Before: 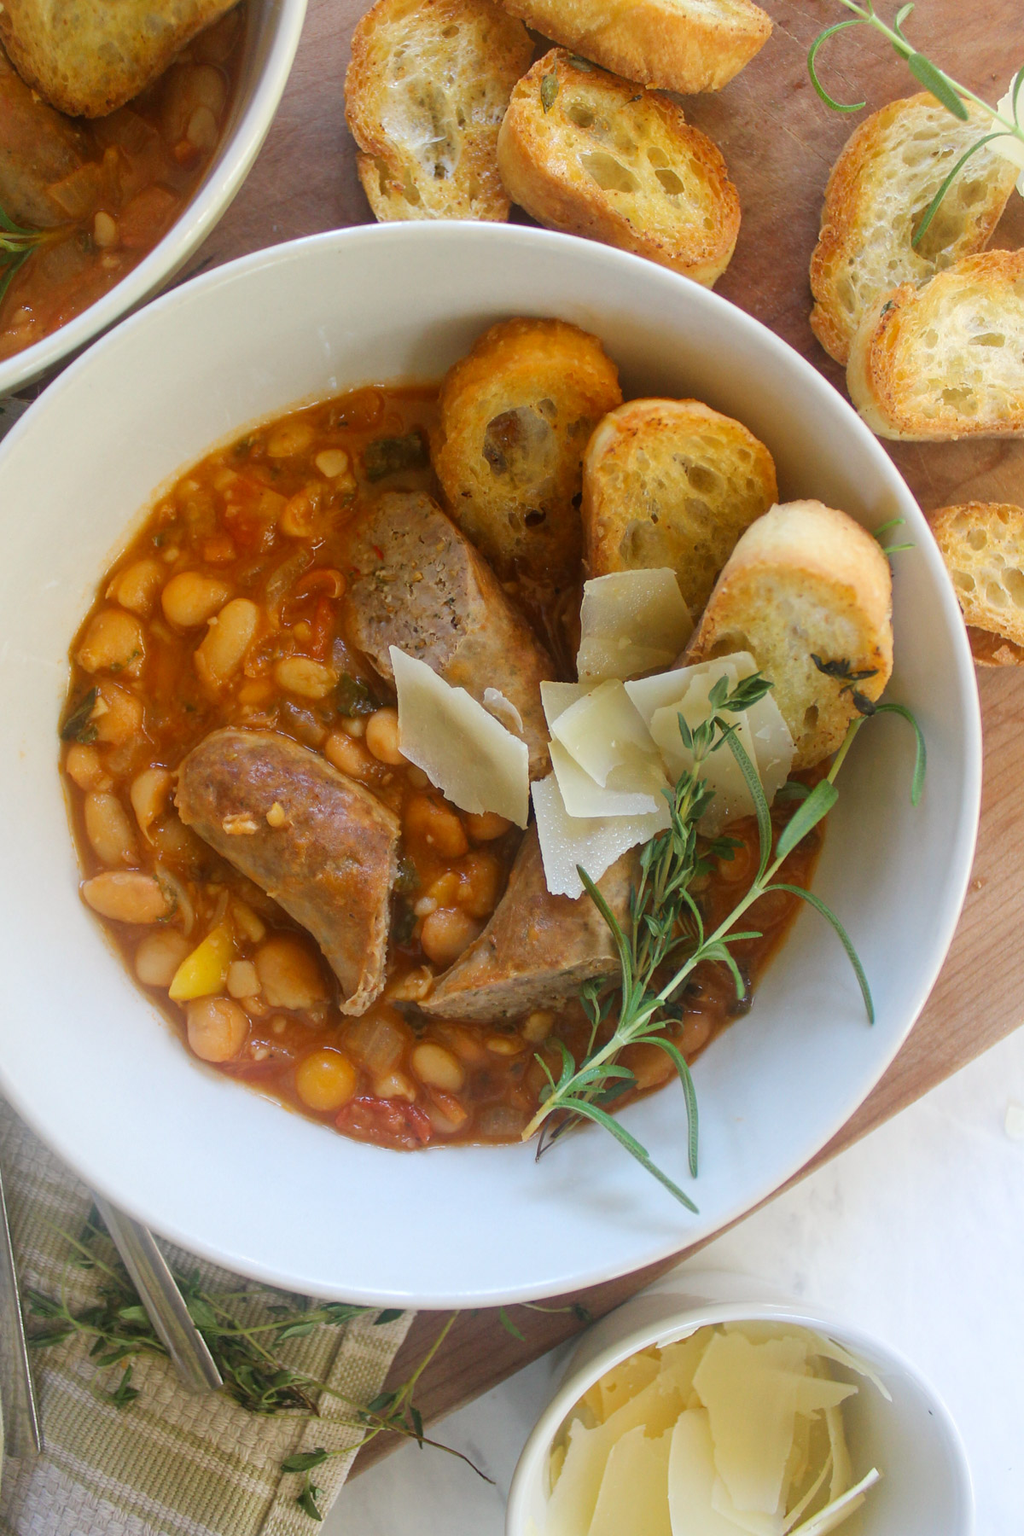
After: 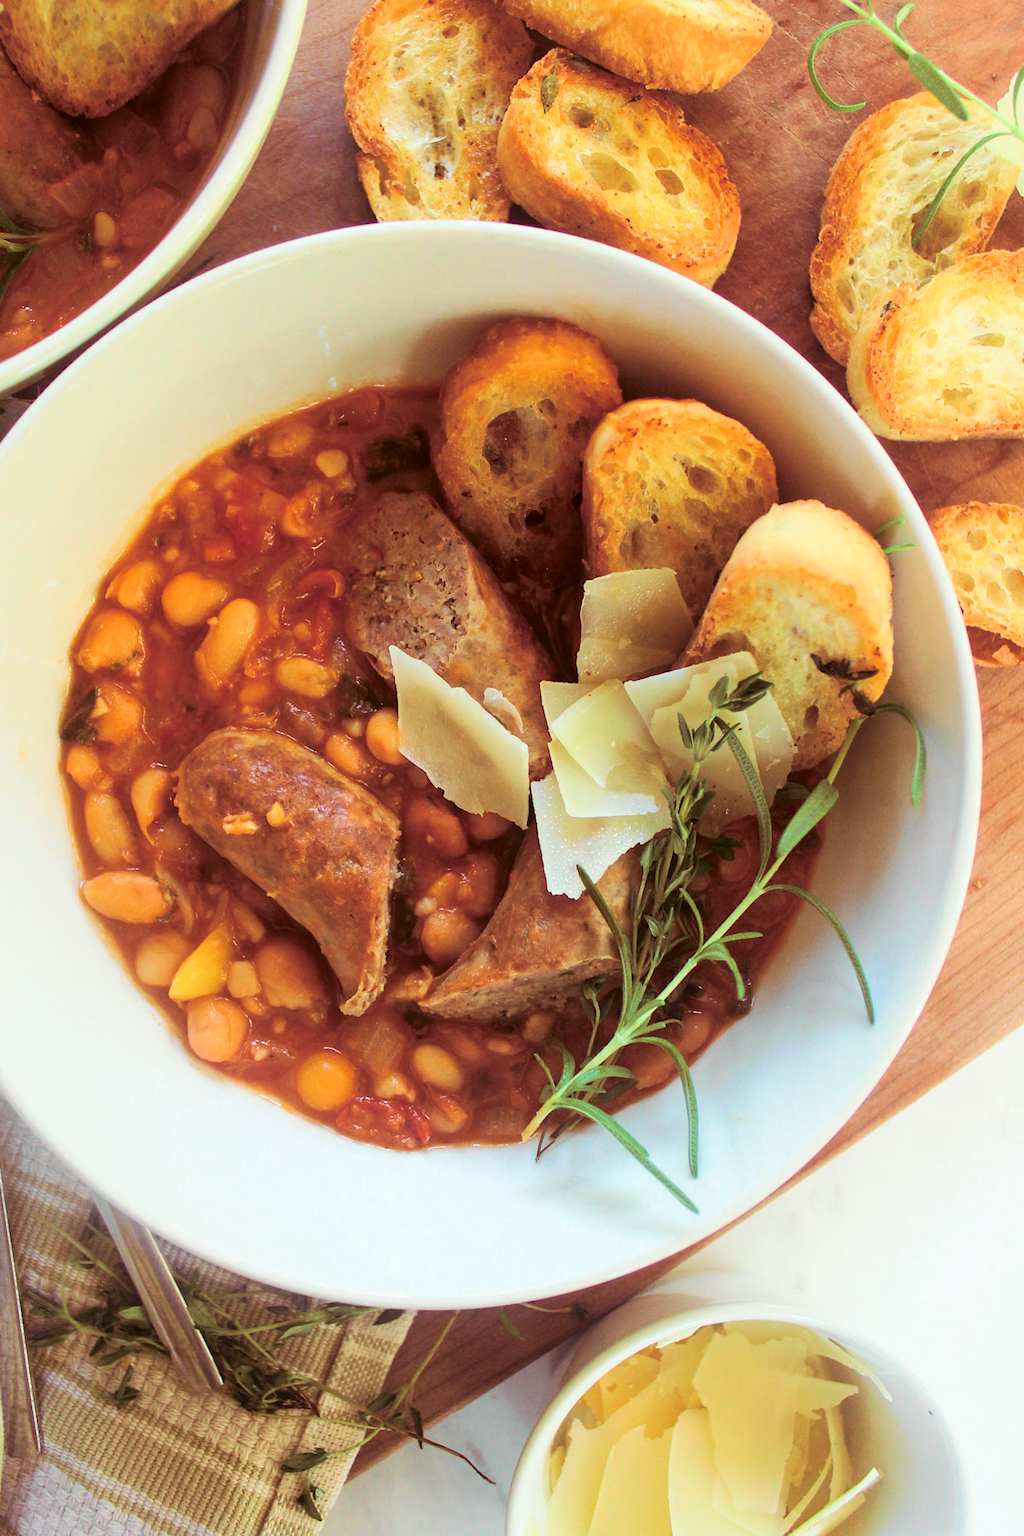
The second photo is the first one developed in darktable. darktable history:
tone curve: curves: ch0 [(0, 0.003) (0.044, 0.032) (0.12, 0.089) (0.19, 0.164) (0.269, 0.269) (0.473, 0.533) (0.595, 0.695) (0.718, 0.823) (0.855, 0.931) (1, 0.982)]; ch1 [(0, 0) (0.243, 0.245) (0.427, 0.387) (0.493, 0.481) (0.501, 0.5) (0.521, 0.528) (0.554, 0.586) (0.607, 0.655) (0.671, 0.735) (0.796, 0.85) (1, 1)]; ch2 [(0, 0) (0.249, 0.216) (0.357, 0.317) (0.448, 0.432) (0.478, 0.492) (0.498, 0.499) (0.517, 0.519) (0.537, 0.57) (0.569, 0.623) (0.61, 0.663) (0.706, 0.75) (0.808, 0.809) (0.991, 0.968)], color space Lab, independent channels, preserve colors none
split-toning: on, module defaults
